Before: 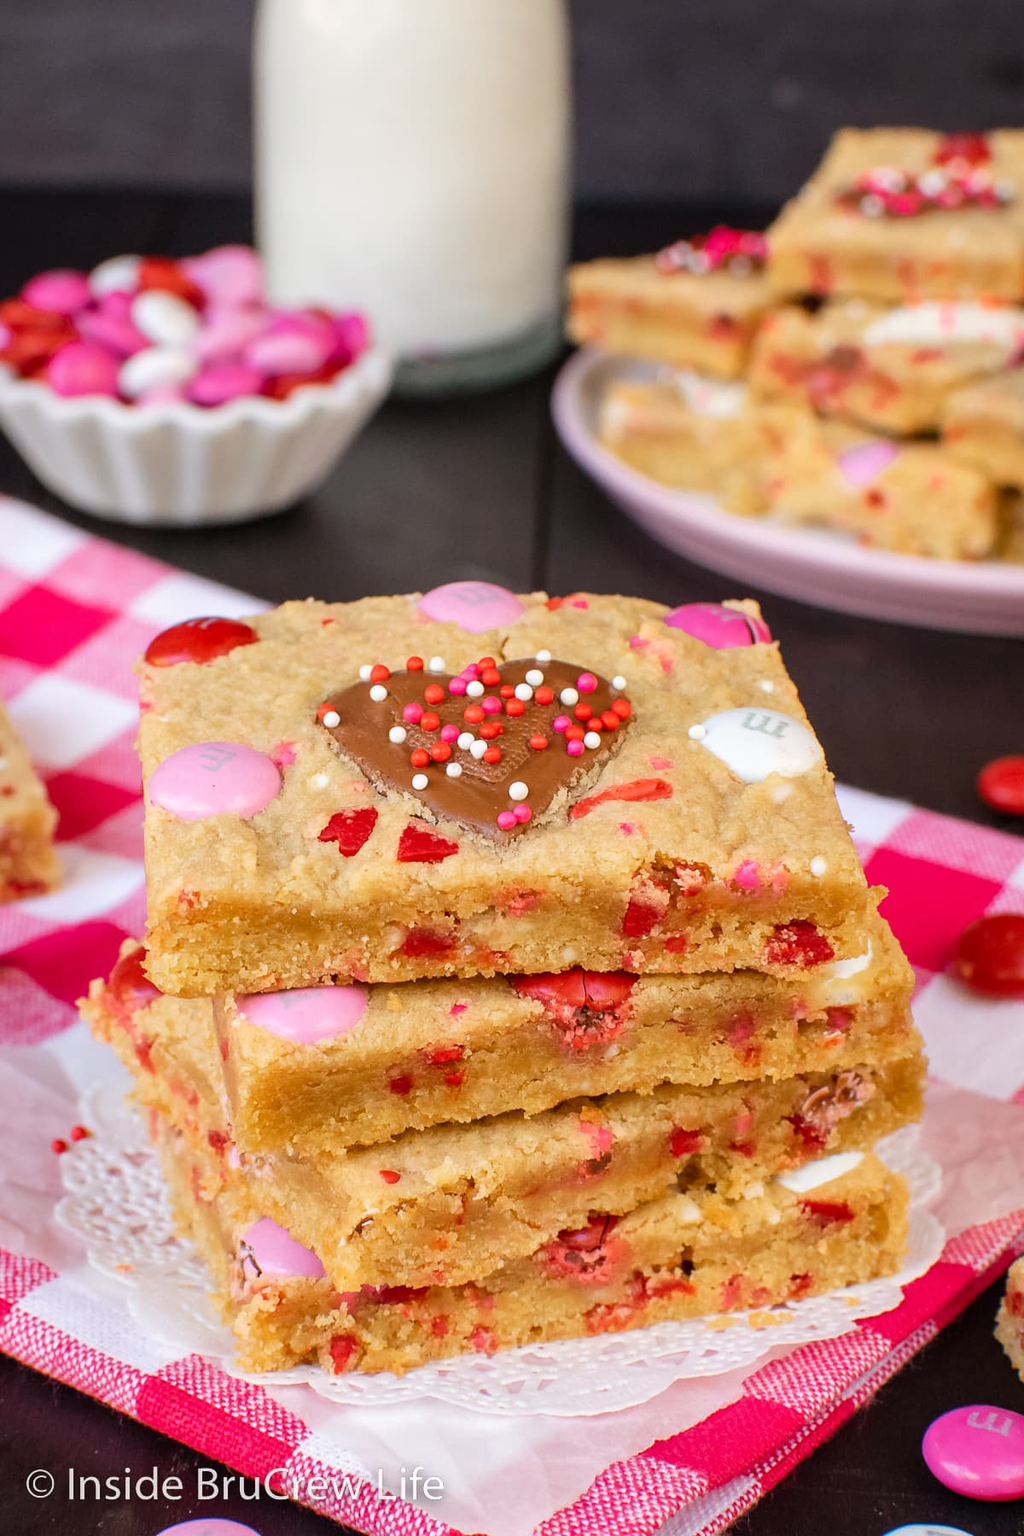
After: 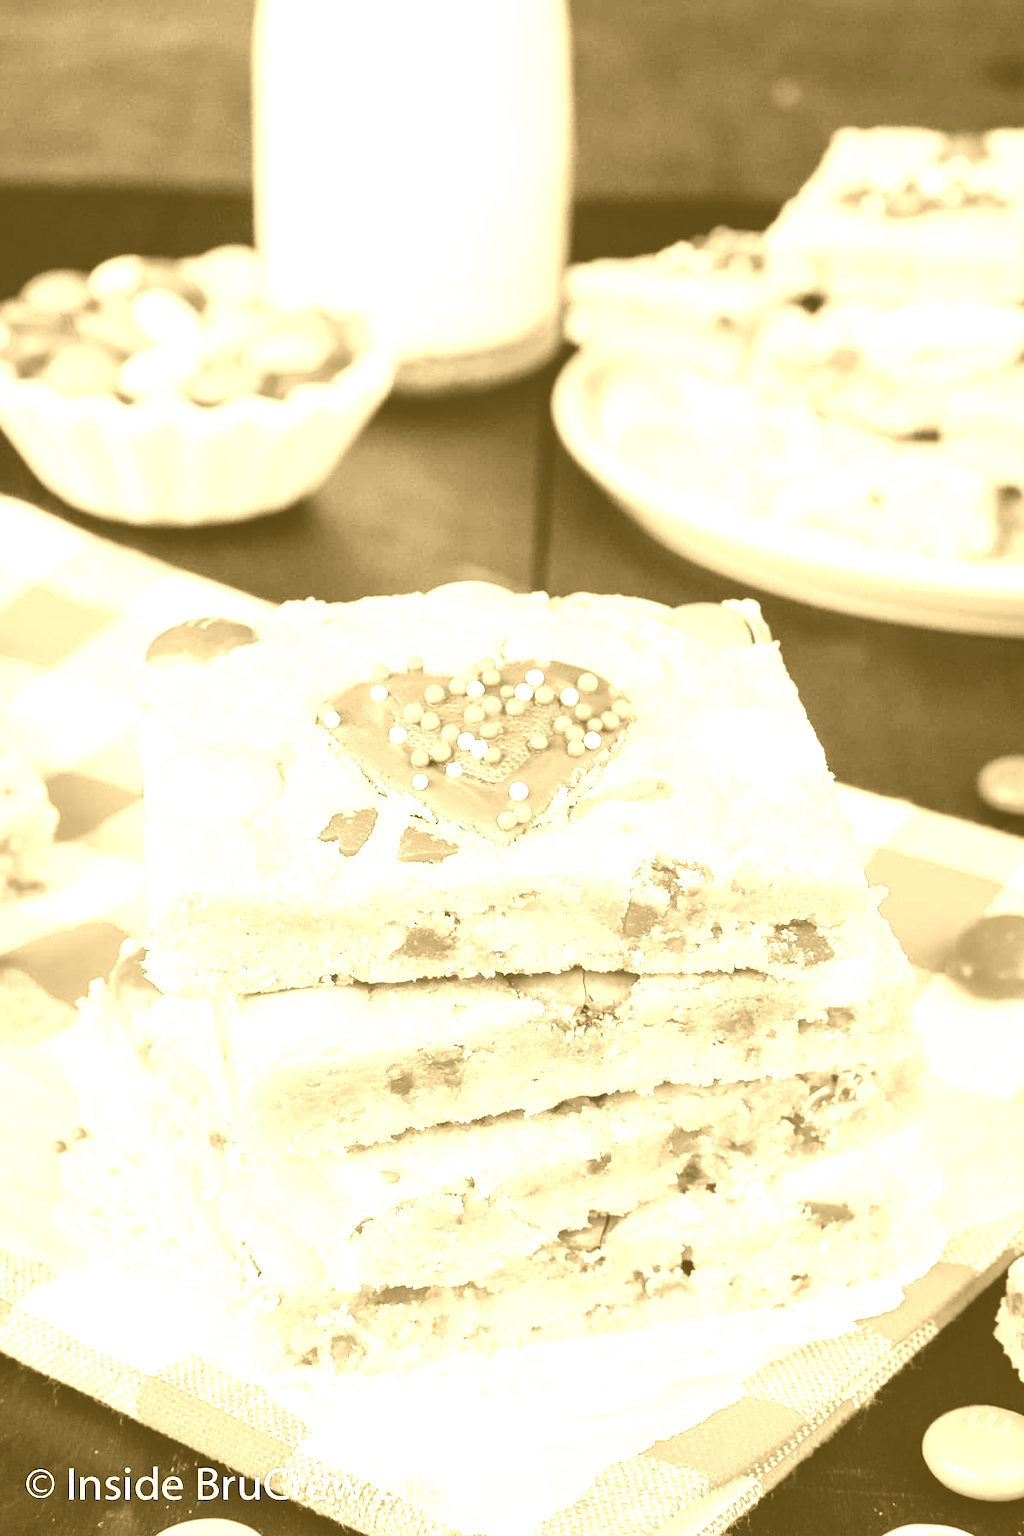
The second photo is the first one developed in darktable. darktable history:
colorize: hue 36°, source mix 100%
contrast brightness saturation: contrast 0.2, brightness 0.16, saturation 0.22
tone curve: curves: ch0 [(0, 0) (0.003, 0.012) (0.011, 0.014) (0.025, 0.019) (0.044, 0.028) (0.069, 0.039) (0.1, 0.056) (0.136, 0.093) (0.177, 0.147) (0.224, 0.214) (0.277, 0.29) (0.335, 0.381) (0.399, 0.476) (0.468, 0.557) (0.543, 0.635) (0.623, 0.697) (0.709, 0.764) (0.801, 0.831) (0.898, 0.917) (1, 1)], preserve colors none
